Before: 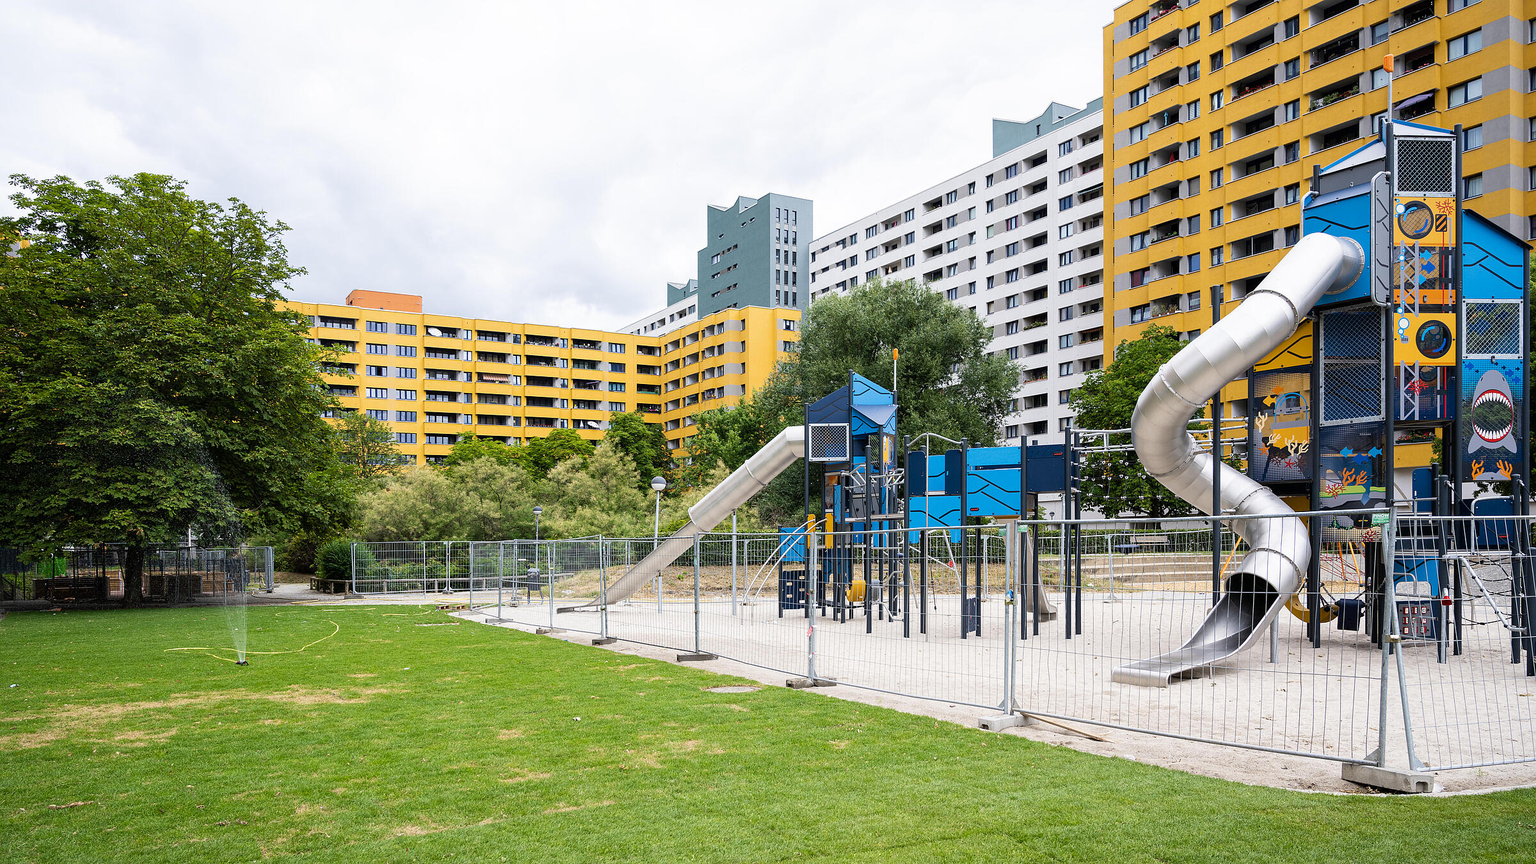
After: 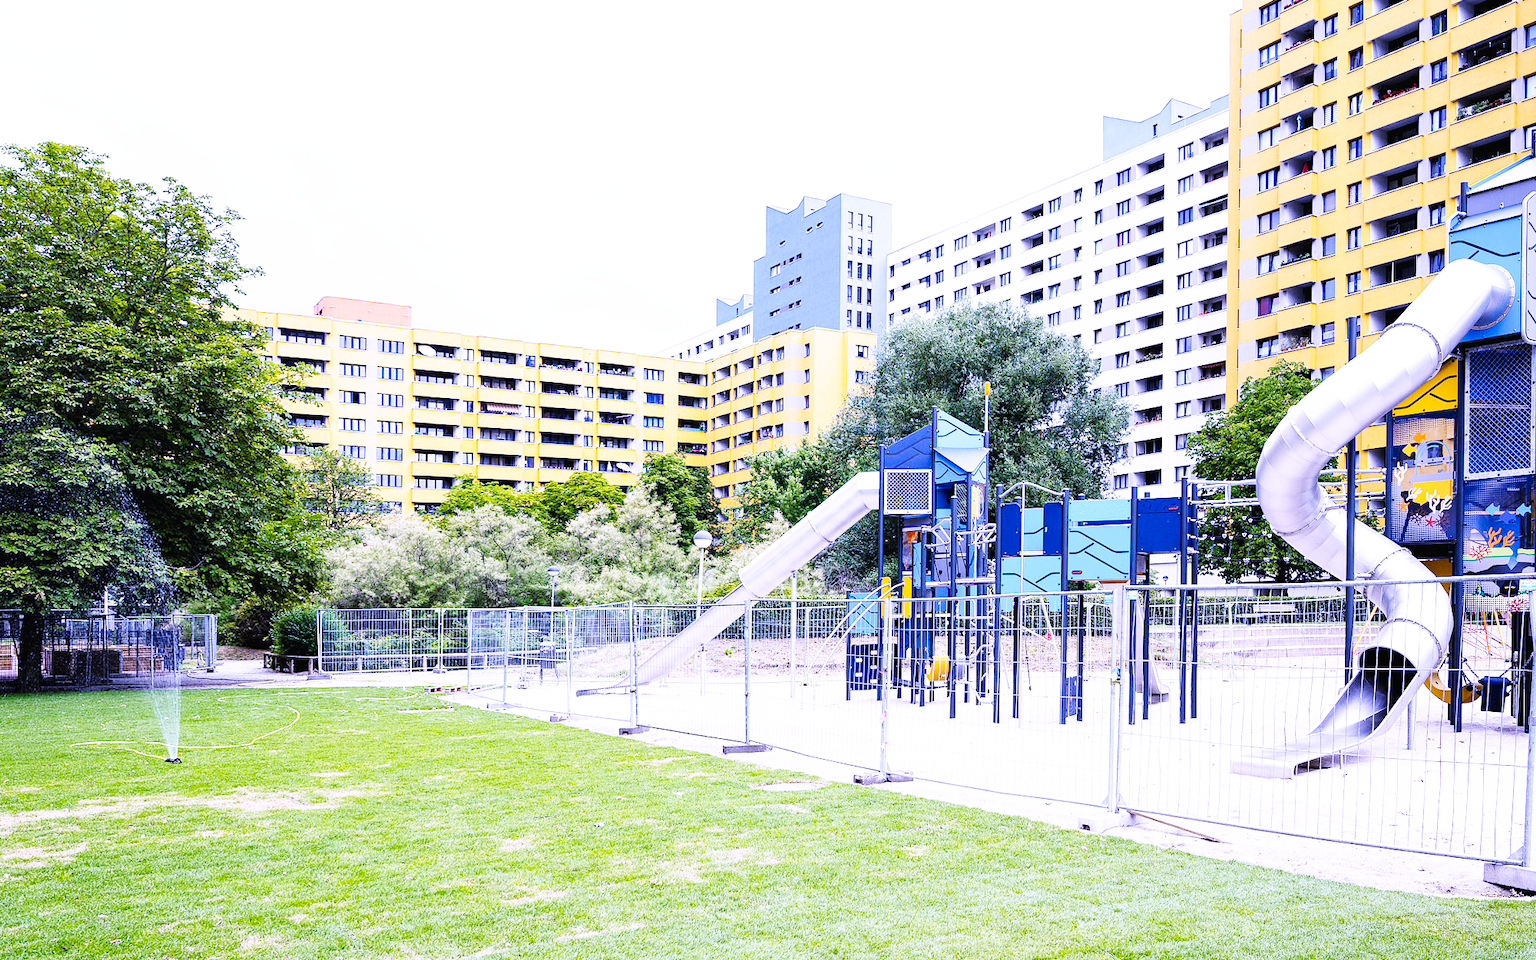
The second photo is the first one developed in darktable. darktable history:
base curve: curves: ch0 [(0, 0.003) (0.001, 0.002) (0.006, 0.004) (0.02, 0.022) (0.048, 0.086) (0.094, 0.234) (0.162, 0.431) (0.258, 0.629) (0.385, 0.8) (0.548, 0.918) (0.751, 0.988) (1, 1)], preserve colors none
white balance: red 0.98, blue 1.61
crop: left 7.598%, right 7.873%
rotate and perspective: rotation 0.679°, lens shift (horizontal) 0.136, crop left 0.009, crop right 0.991, crop top 0.078, crop bottom 0.95
